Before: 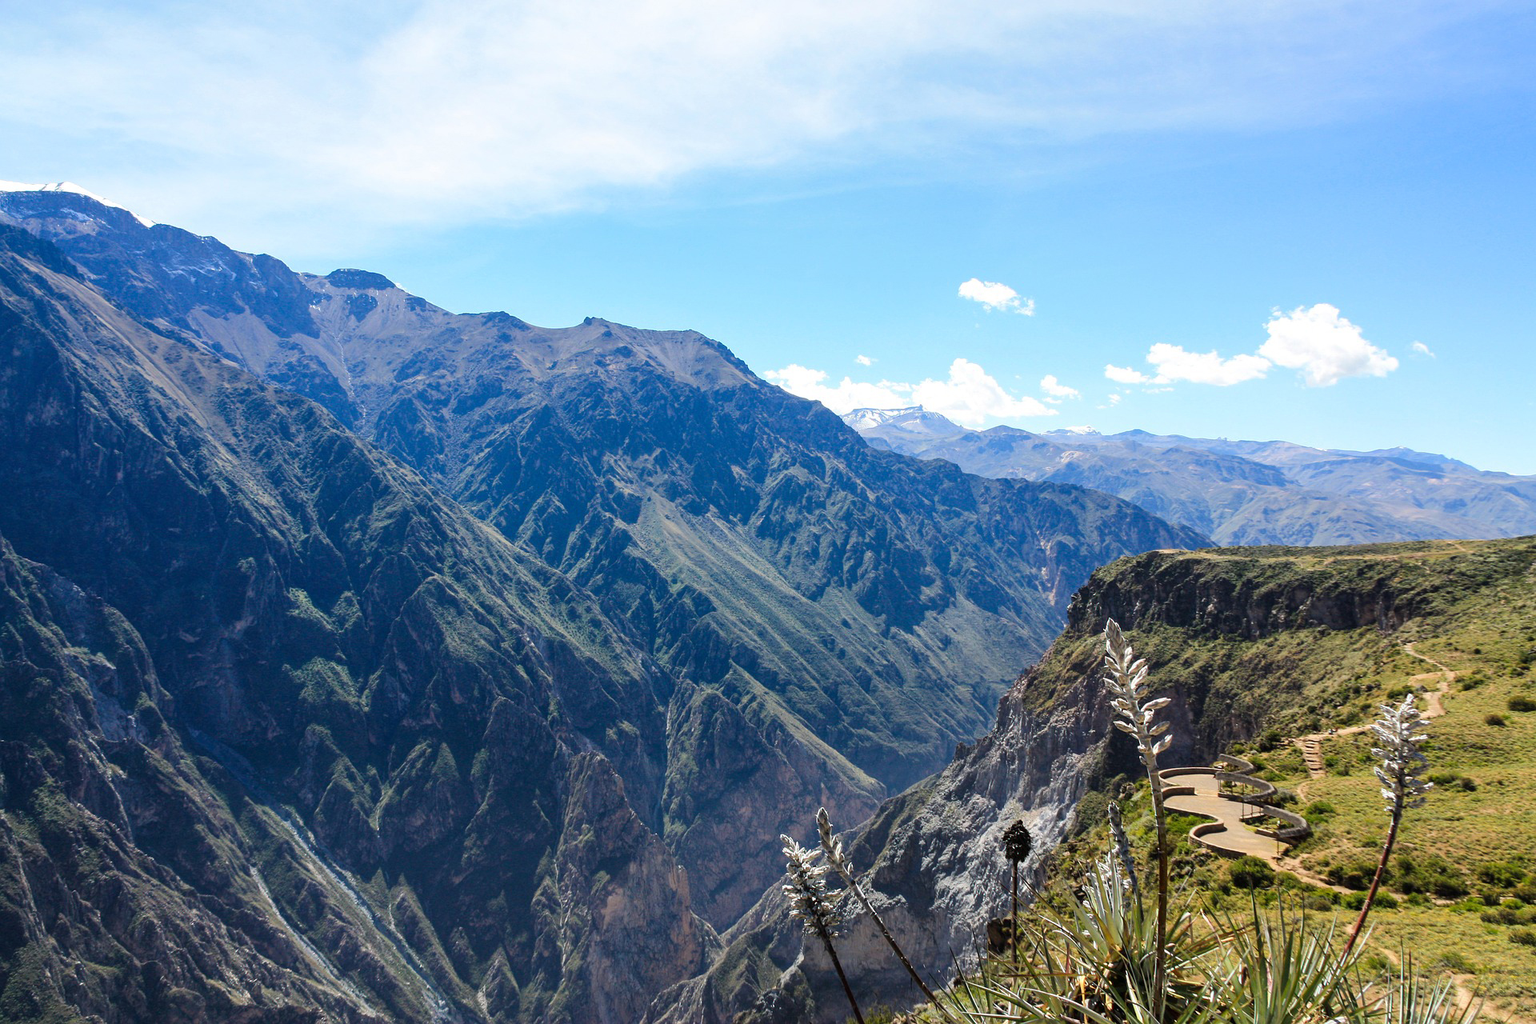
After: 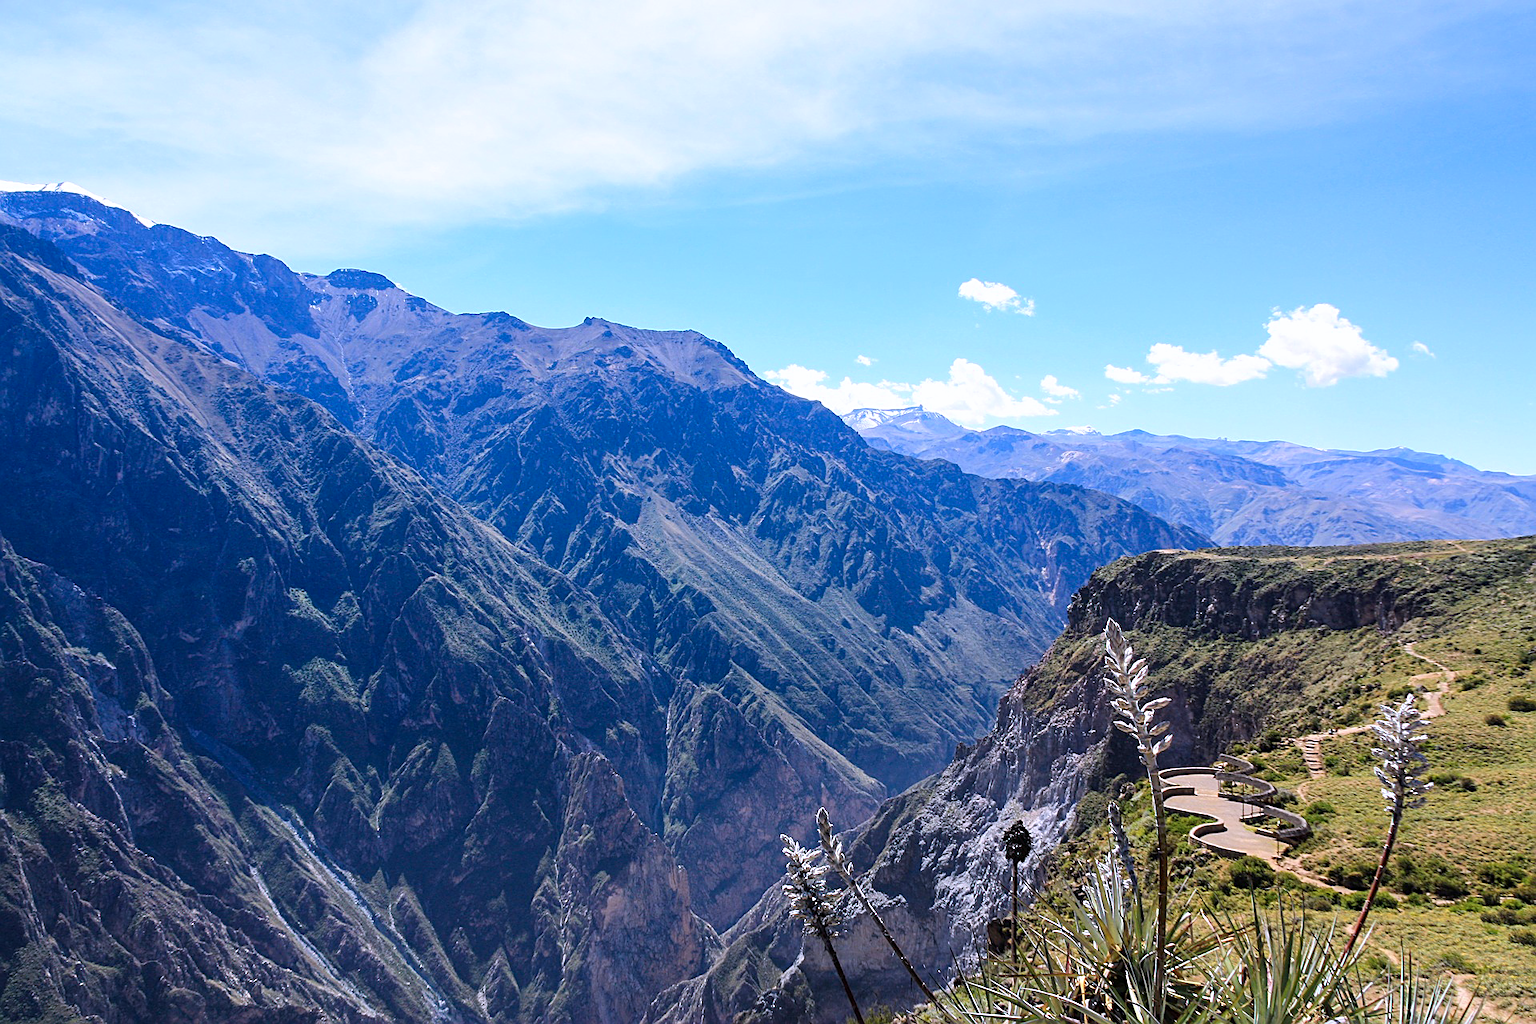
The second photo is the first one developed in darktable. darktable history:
color calibration: output R [1.063, -0.012, -0.003, 0], output B [-0.079, 0.047, 1, 0], illuminant custom, x 0.389, y 0.387, temperature 3838.64 K
sharpen: on, module defaults
